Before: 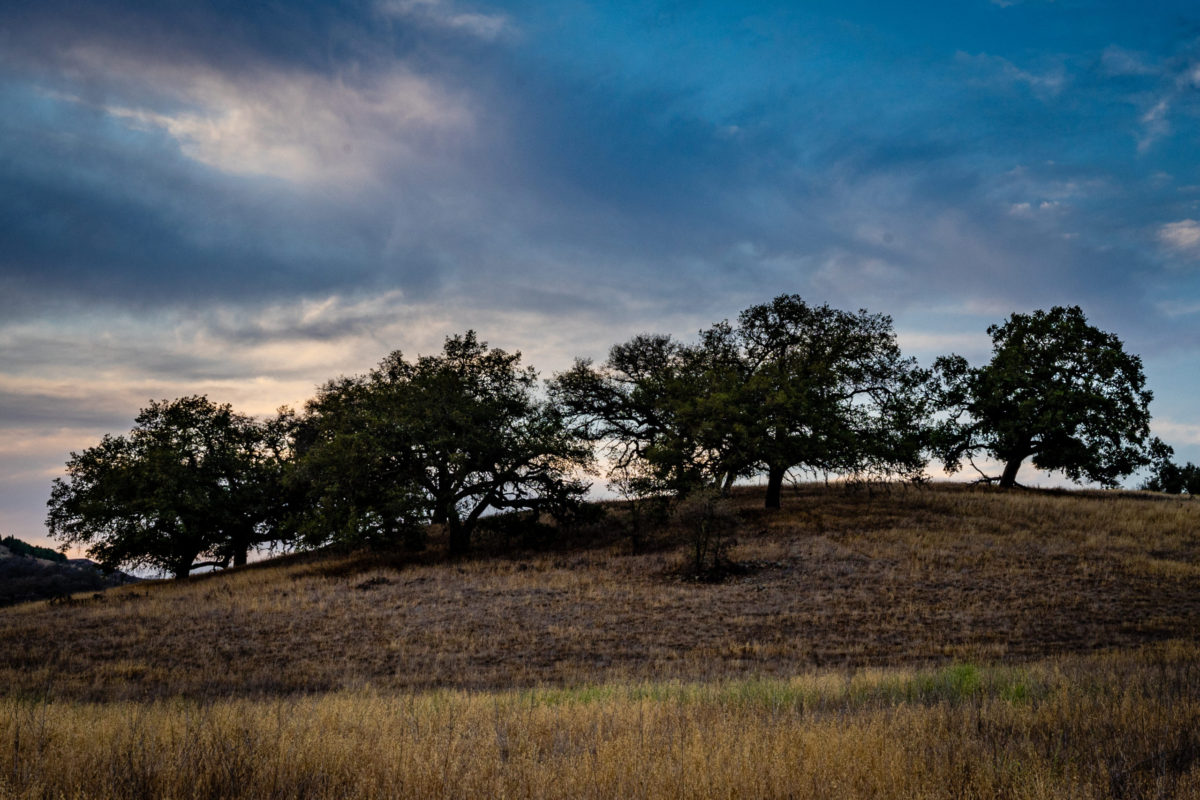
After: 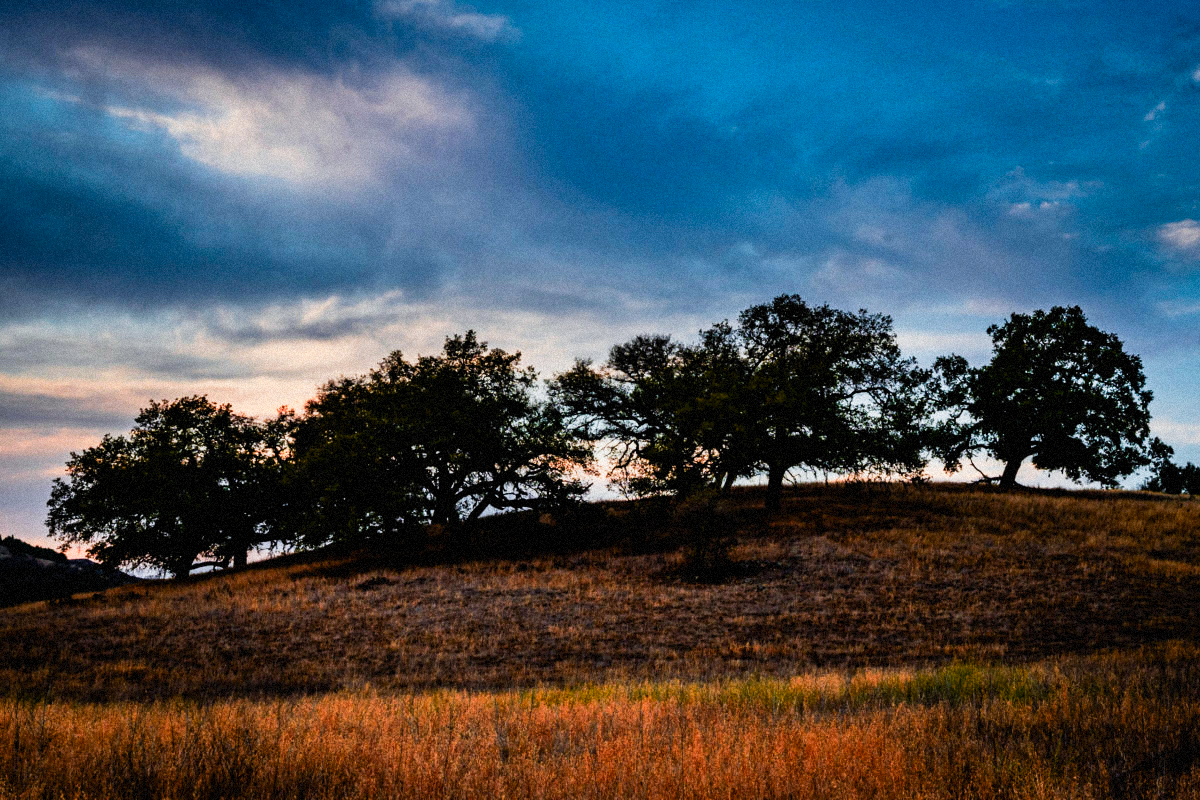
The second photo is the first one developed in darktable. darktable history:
white balance: red 0.982, blue 1.018
color zones: curves: ch1 [(0.24, 0.634) (0.75, 0.5)]; ch2 [(0.253, 0.437) (0.745, 0.491)], mix 102.12%
shadows and highlights: shadows 30.63, highlights -63.22, shadows color adjustment 98%, highlights color adjustment 58.61%, soften with gaussian
grain: mid-tones bias 0%
sigmoid: contrast 1.86, skew 0.35
